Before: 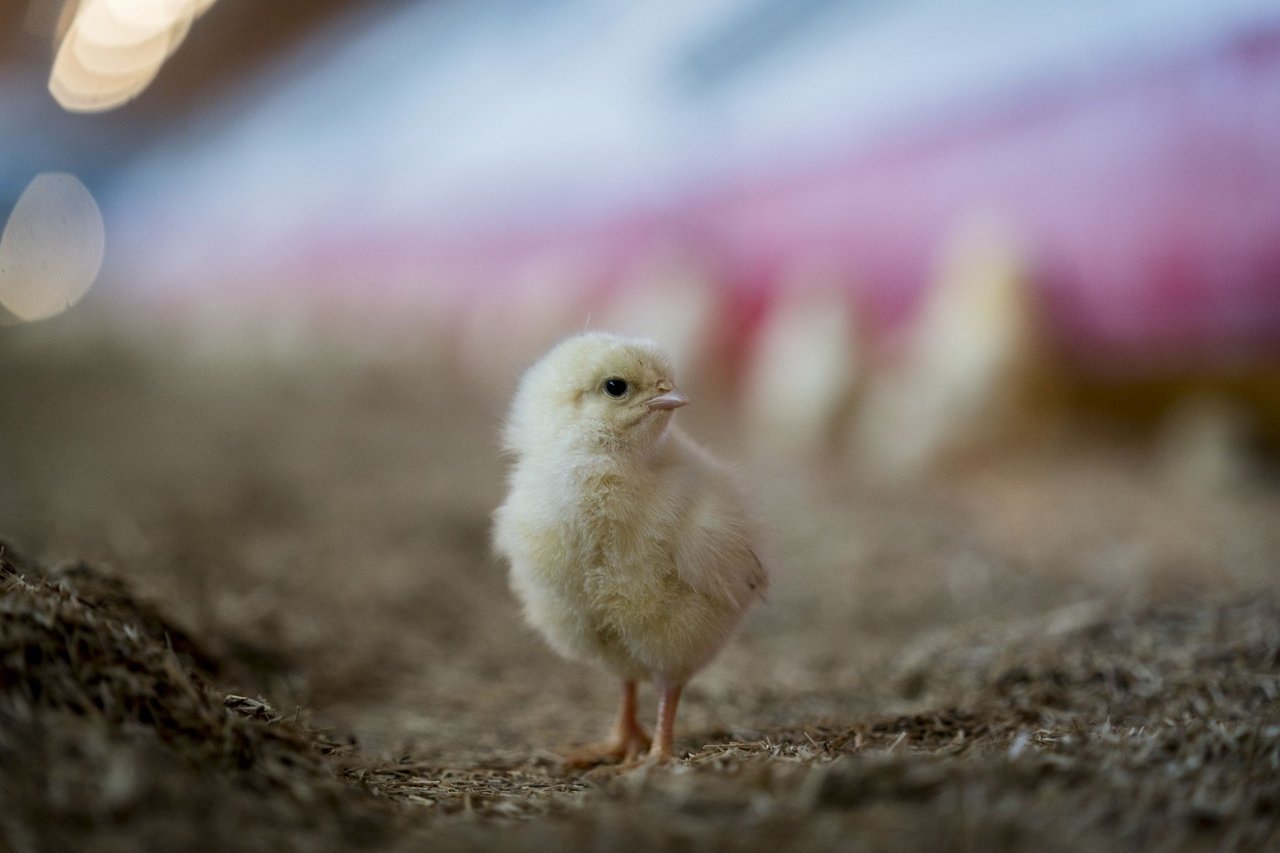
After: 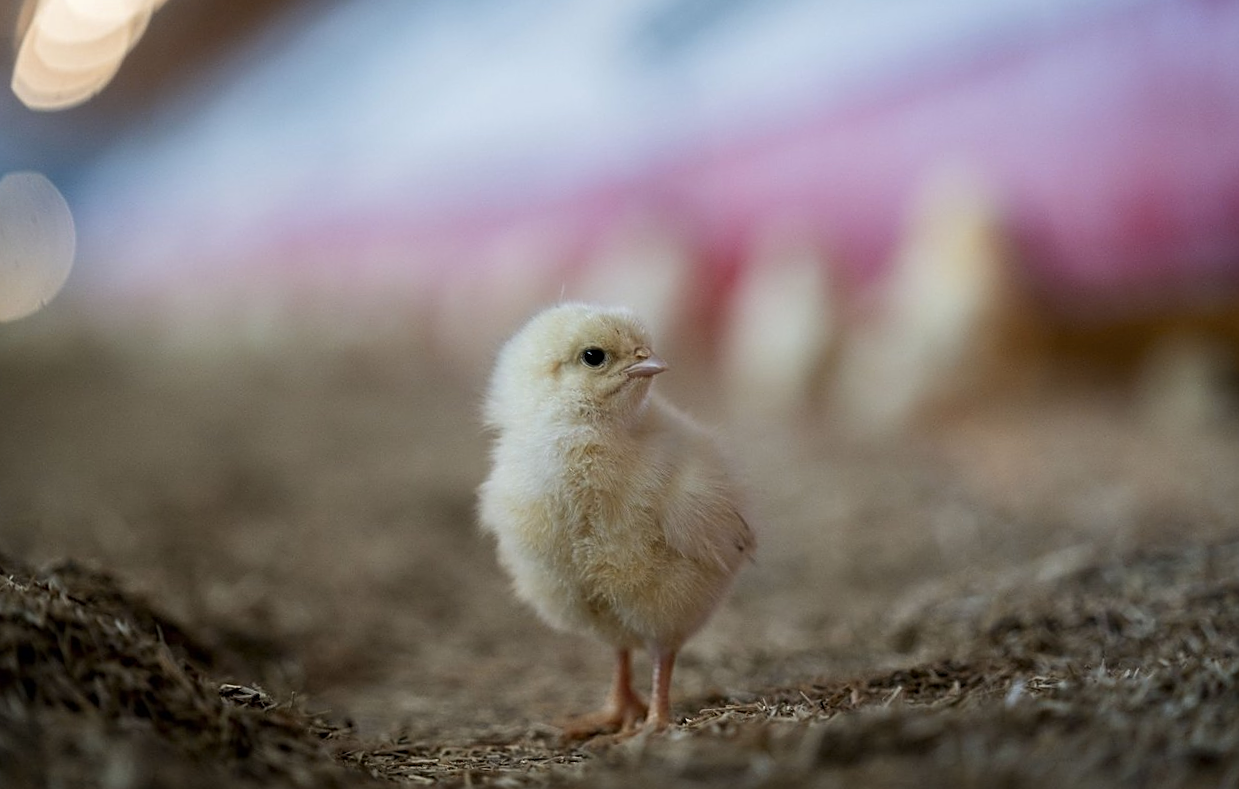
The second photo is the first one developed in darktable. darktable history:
sharpen: on, module defaults
rotate and perspective: rotation -3°, crop left 0.031, crop right 0.968, crop top 0.07, crop bottom 0.93
color zones: curves: ch1 [(0, 0.455) (0.063, 0.455) (0.286, 0.495) (0.429, 0.5) (0.571, 0.5) (0.714, 0.5) (0.857, 0.5) (1, 0.455)]; ch2 [(0, 0.532) (0.063, 0.521) (0.233, 0.447) (0.429, 0.489) (0.571, 0.5) (0.714, 0.5) (0.857, 0.5) (1, 0.532)]
